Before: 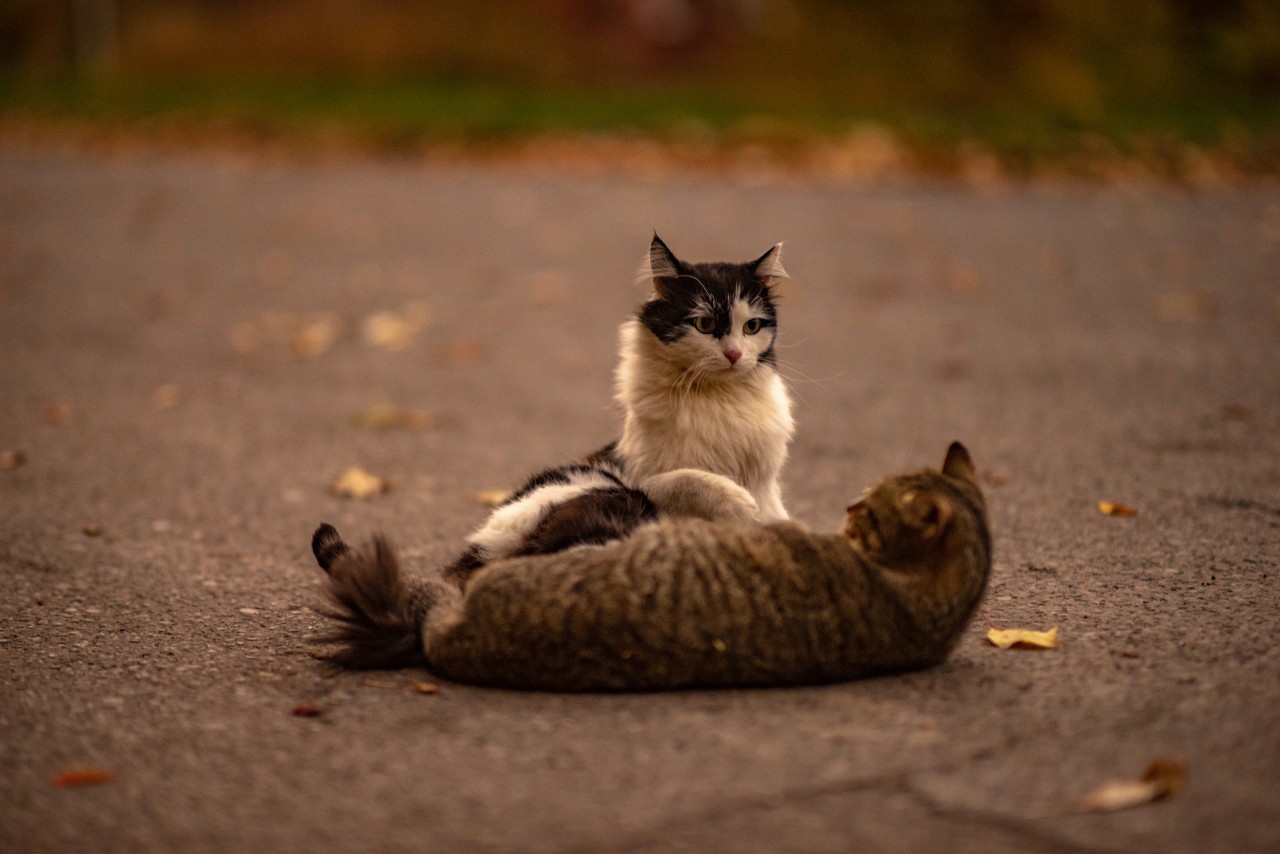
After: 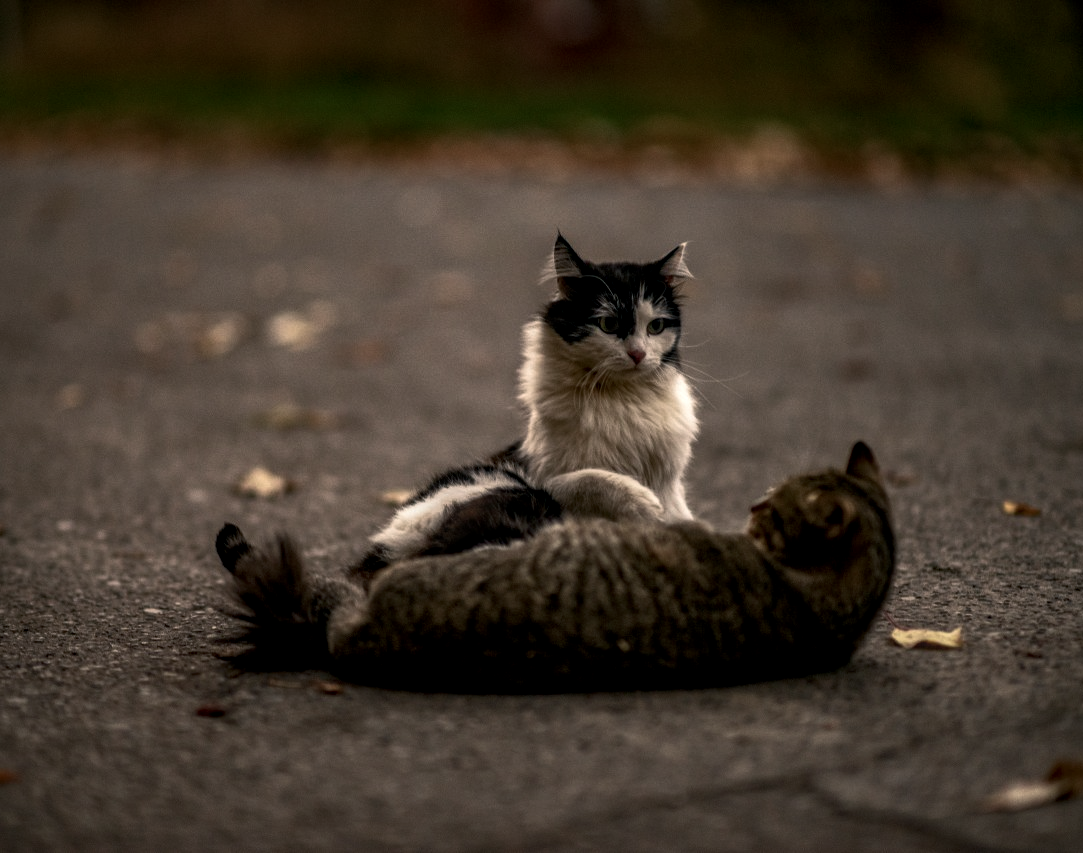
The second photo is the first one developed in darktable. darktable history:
crop: left 7.541%, right 7.803%
local contrast: highlights 2%, shadows 5%, detail 134%
color balance rgb: power › luminance -7.72%, power › chroma 2.268%, power › hue 221.68°, linear chroma grading › shadows -3.32%, linear chroma grading › highlights -4.385%, perceptual saturation grading › global saturation 0.885%, perceptual saturation grading › highlights -30.328%, perceptual saturation grading › shadows 20.008%, perceptual brilliance grading › highlights 4.182%, perceptual brilliance grading › mid-tones -17.229%, perceptual brilliance grading › shadows -41.325%, global vibrance 20%
